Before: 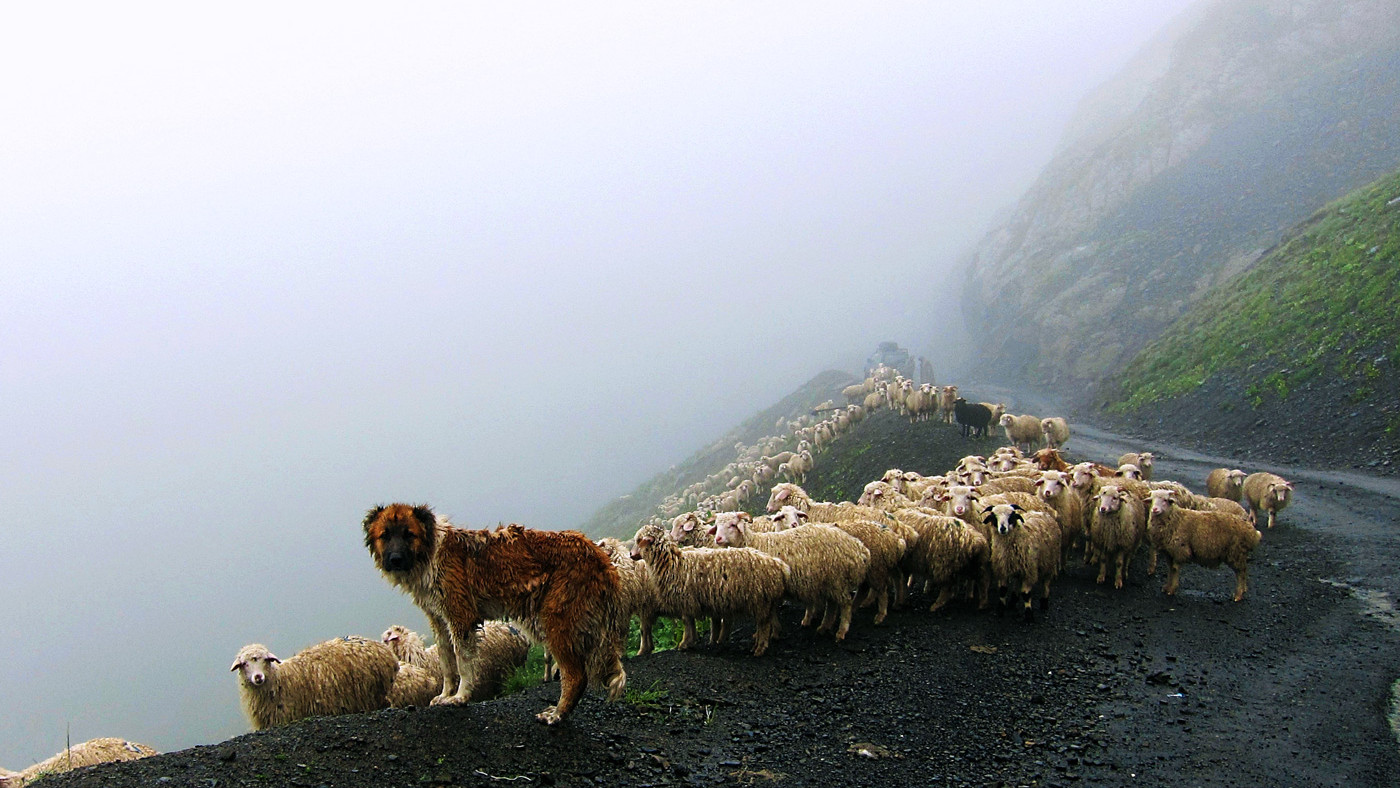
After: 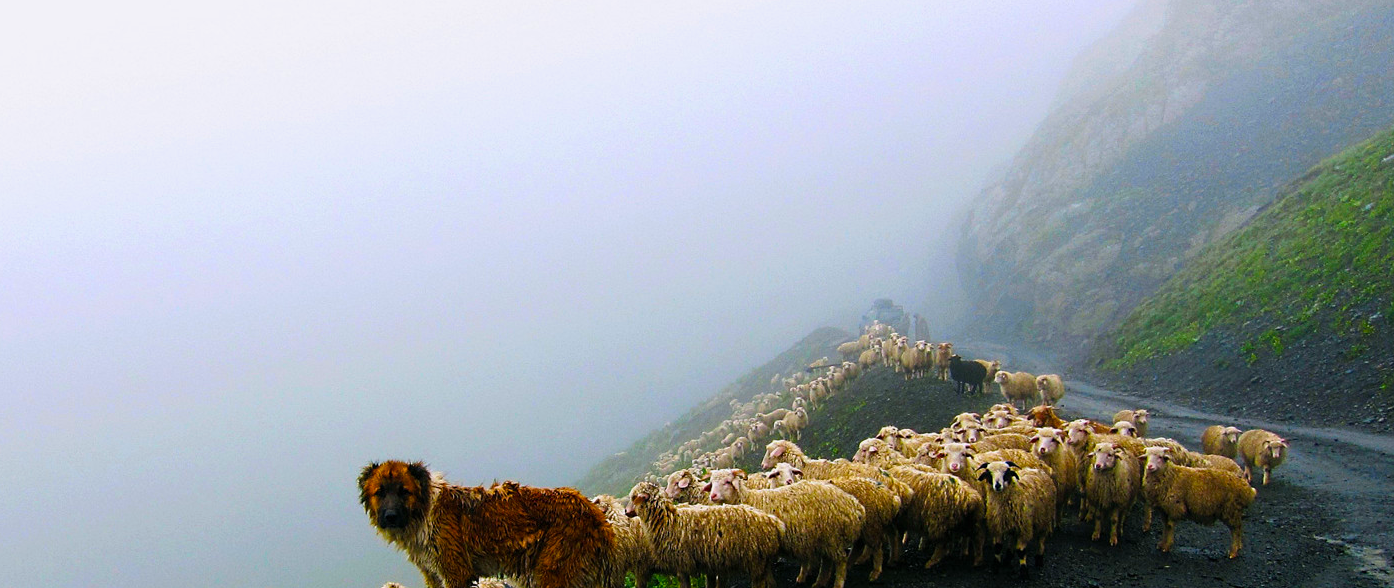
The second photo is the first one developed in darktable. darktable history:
exposure: exposure -0.116 EV, compensate exposure bias true, compensate highlight preservation false
color balance rgb: linear chroma grading › global chroma 15%, perceptual saturation grading › global saturation 30%
crop: left 0.387%, top 5.469%, bottom 19.809%
